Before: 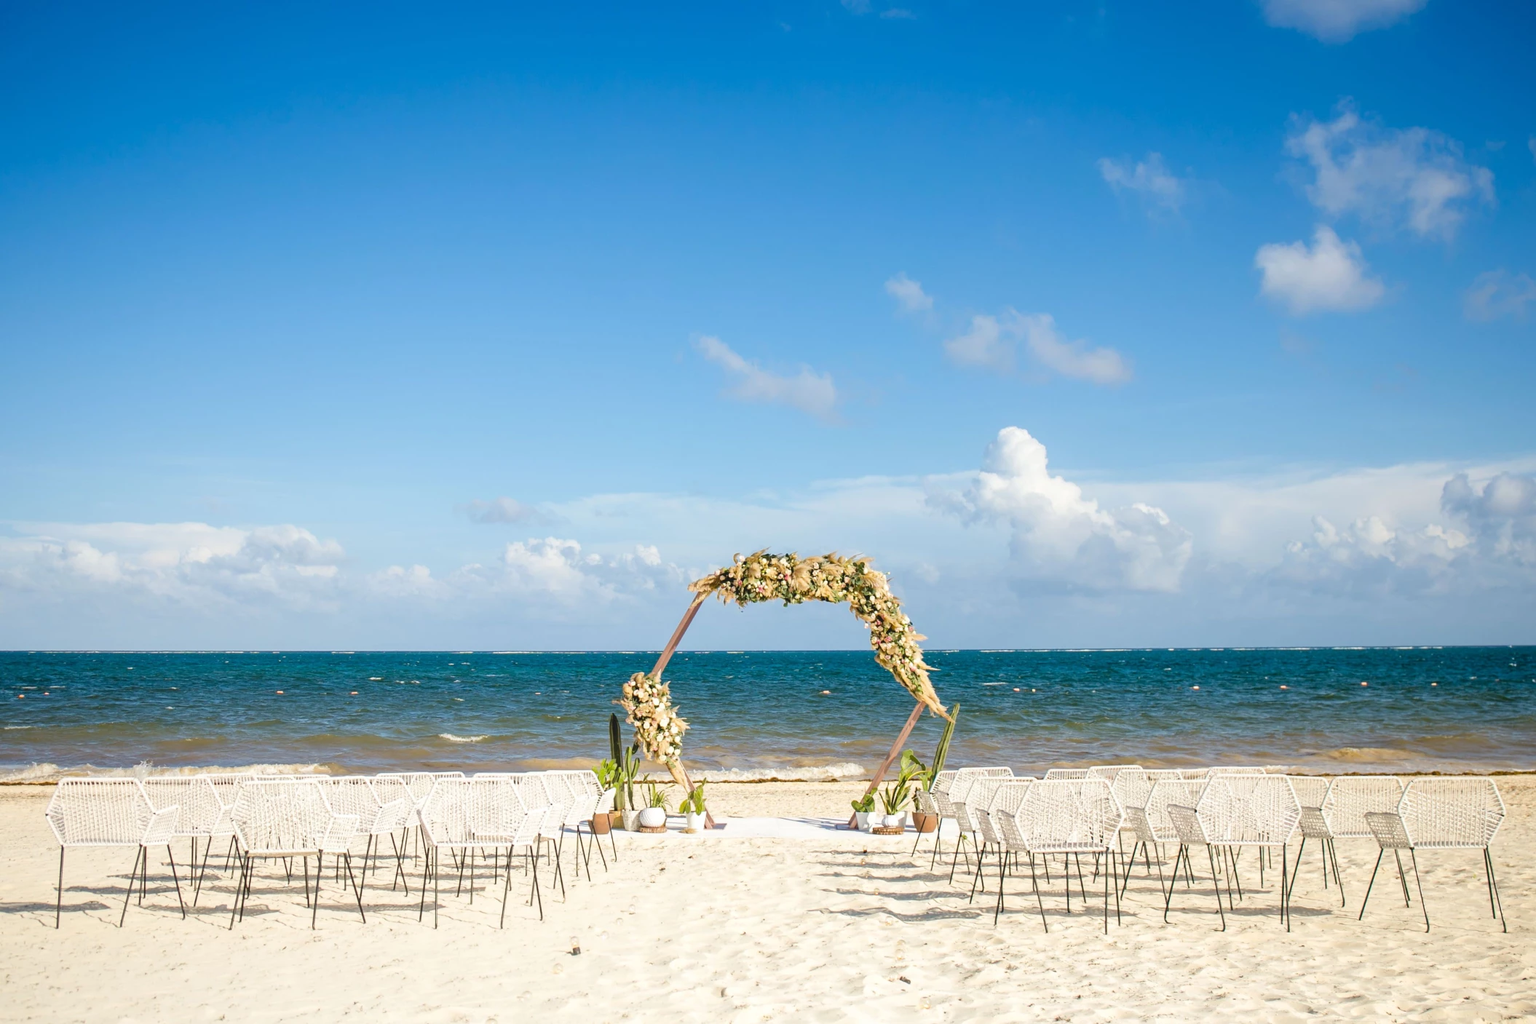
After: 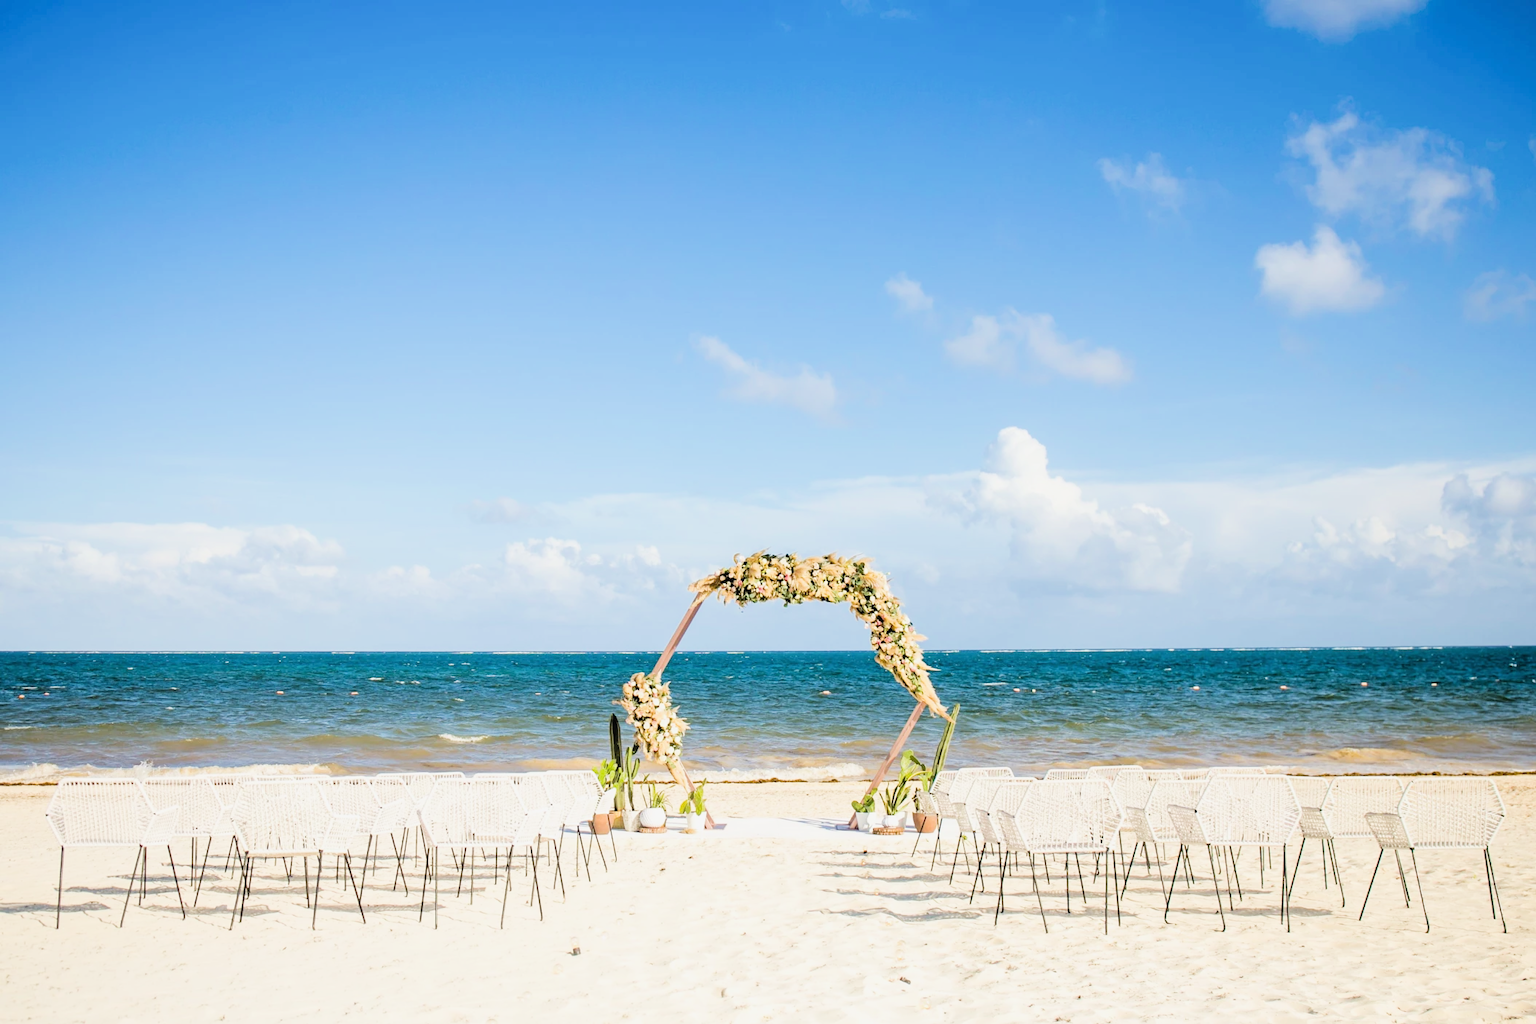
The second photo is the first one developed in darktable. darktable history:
exposure: black level correction 0, exposure 0.699 EV, compensate highlight preservation false
filmic rgb: black relative exposure -5.06 EV, white relative exposure 3.99 EV, hardness 2.88, contrast 1.296, highlights saturation mix -11.15%
